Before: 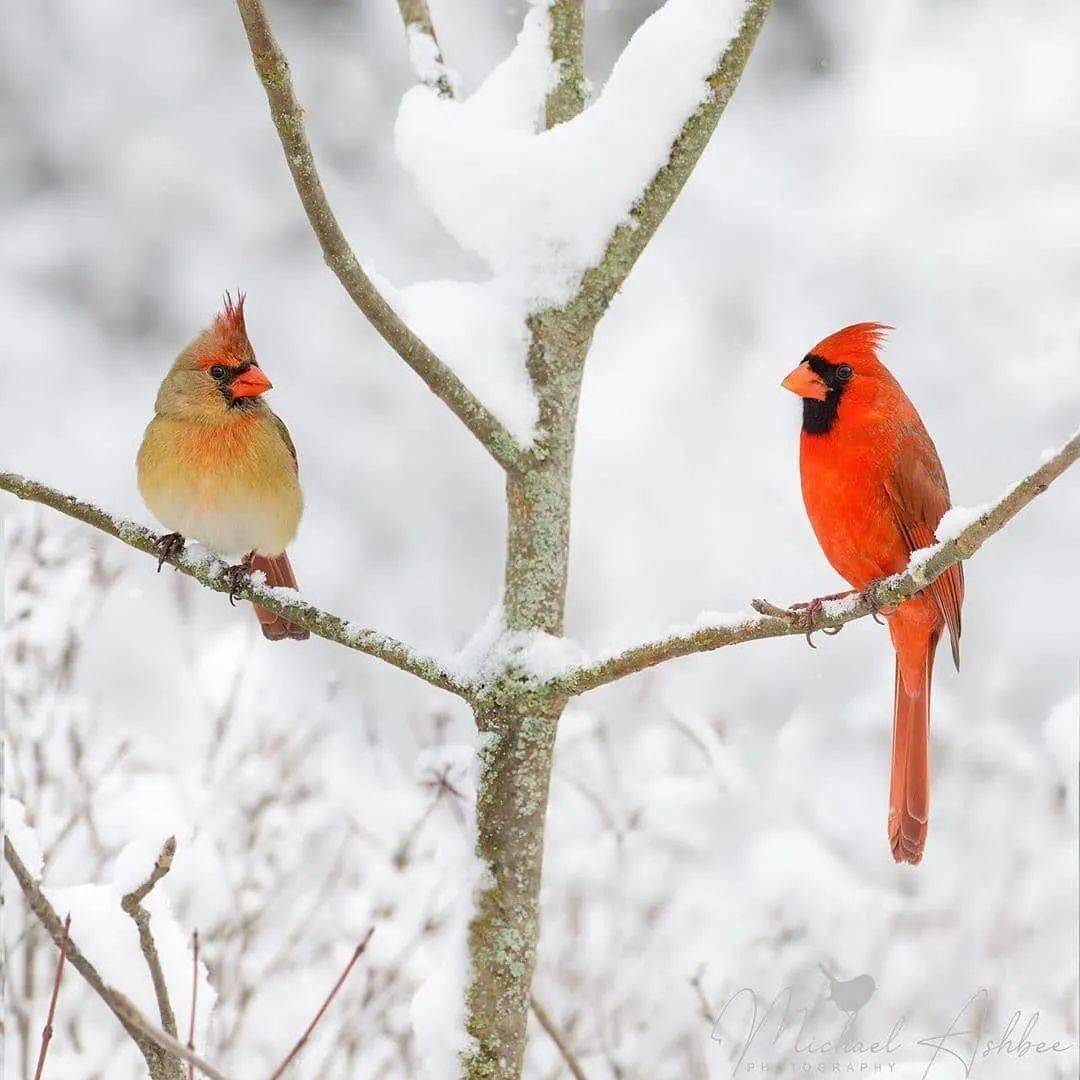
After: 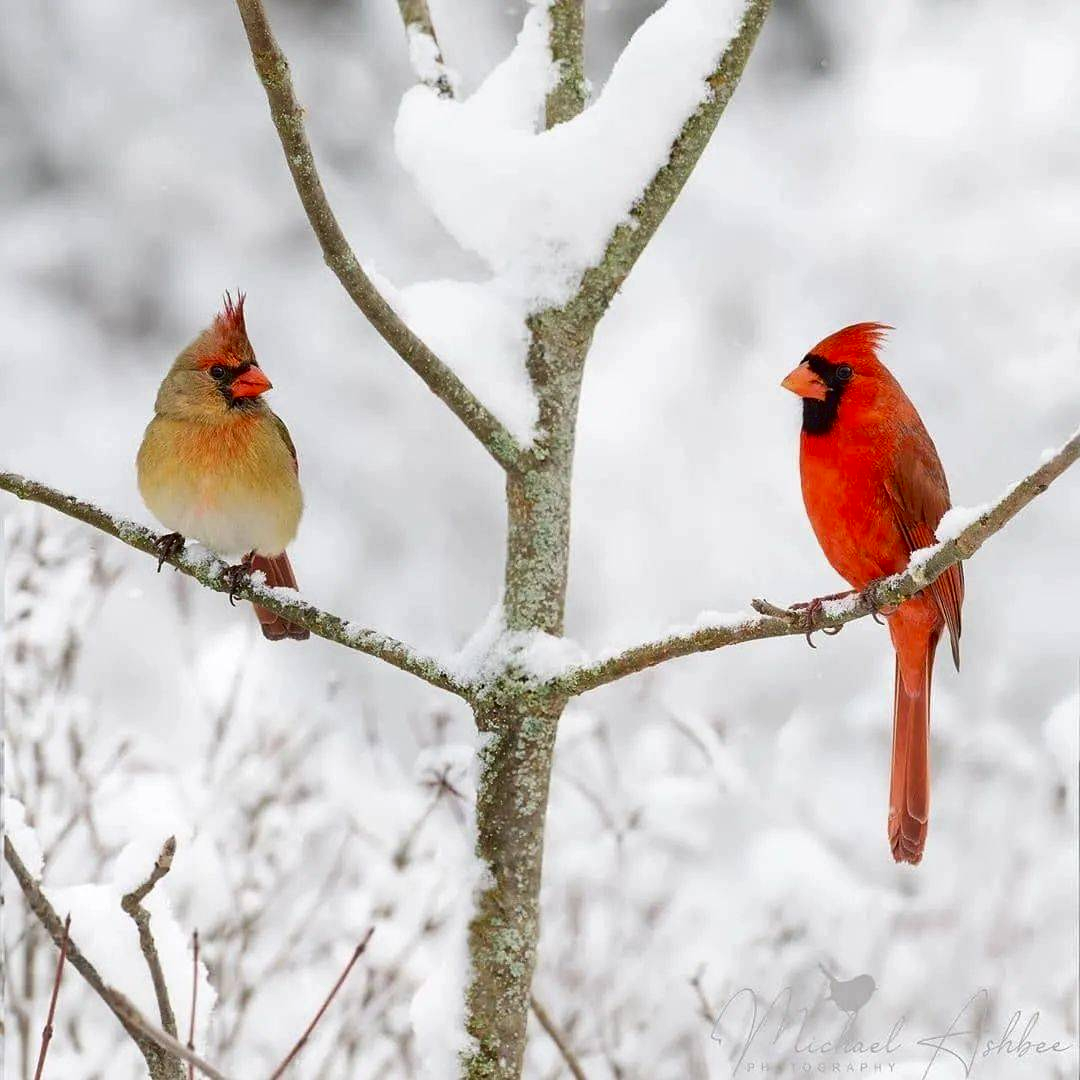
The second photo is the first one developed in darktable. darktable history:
tone curve: curves: ch0 [(0, 0) (0.153, 0.06) (1, 1)], color space Lab, independent channels, preserve colors none
